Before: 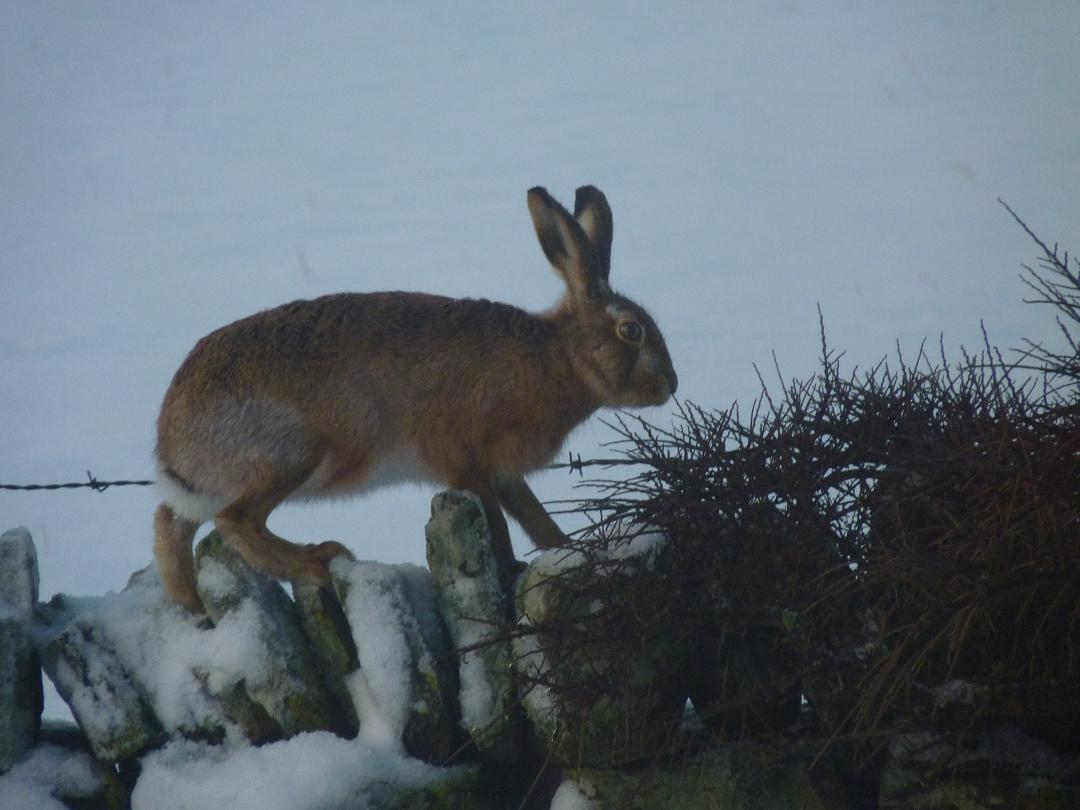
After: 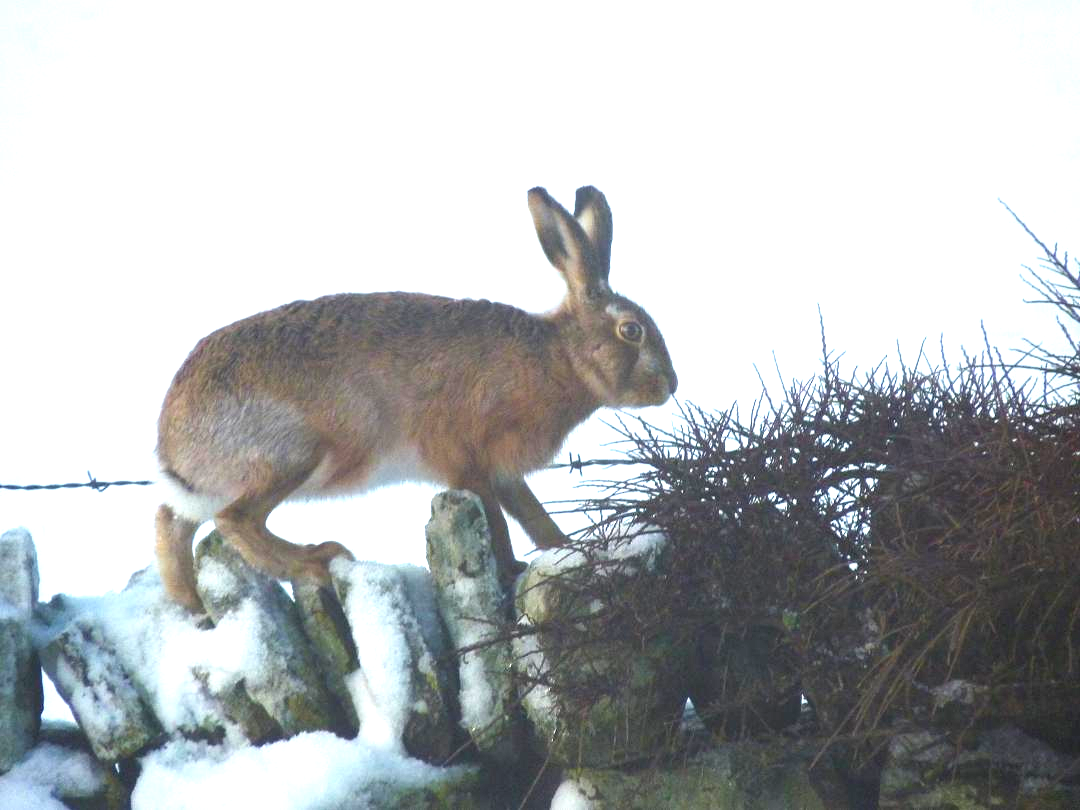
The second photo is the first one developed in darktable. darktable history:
exposure: black level correction 0, exposure 2.143 EV, compensate exposure bias true, compensate highlight preservation false
